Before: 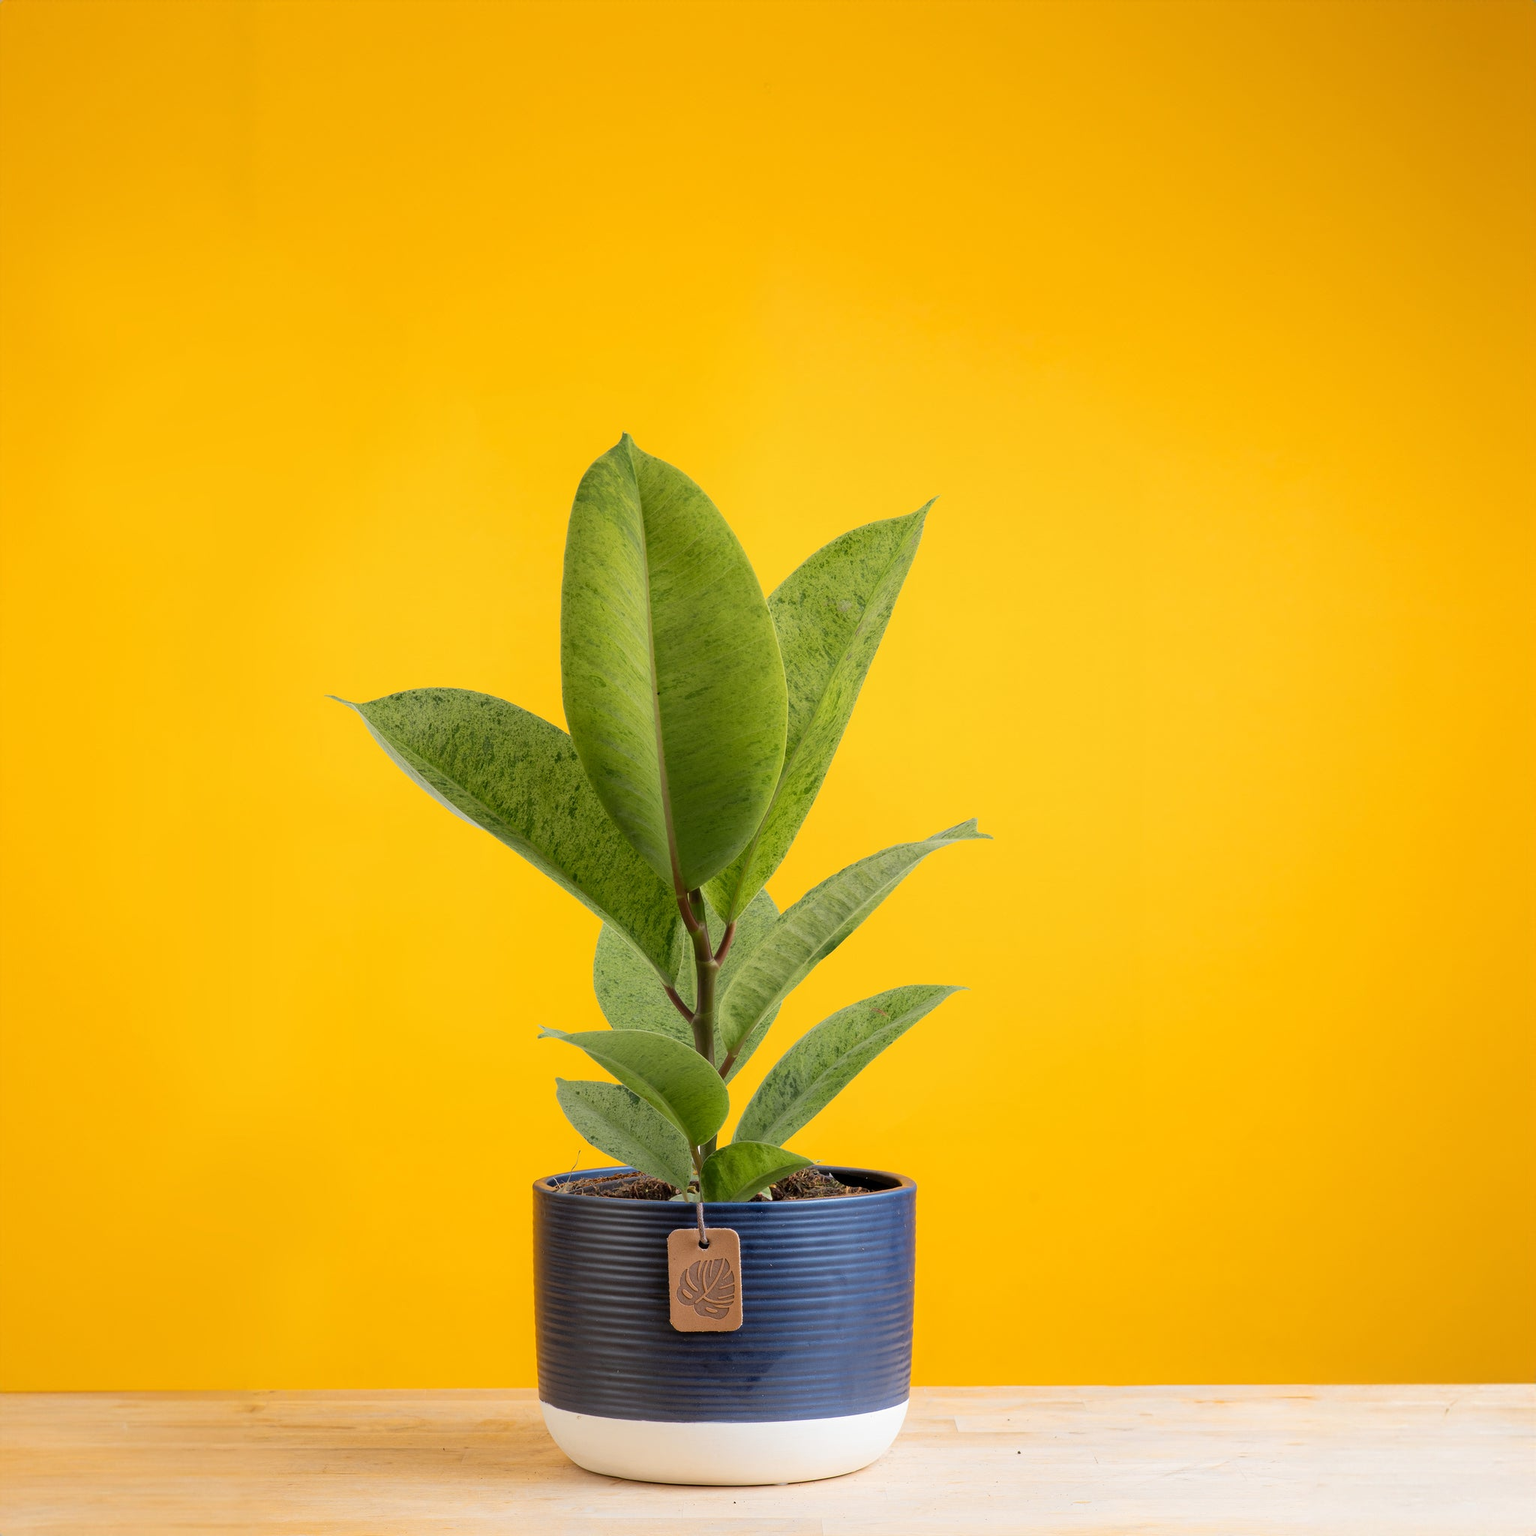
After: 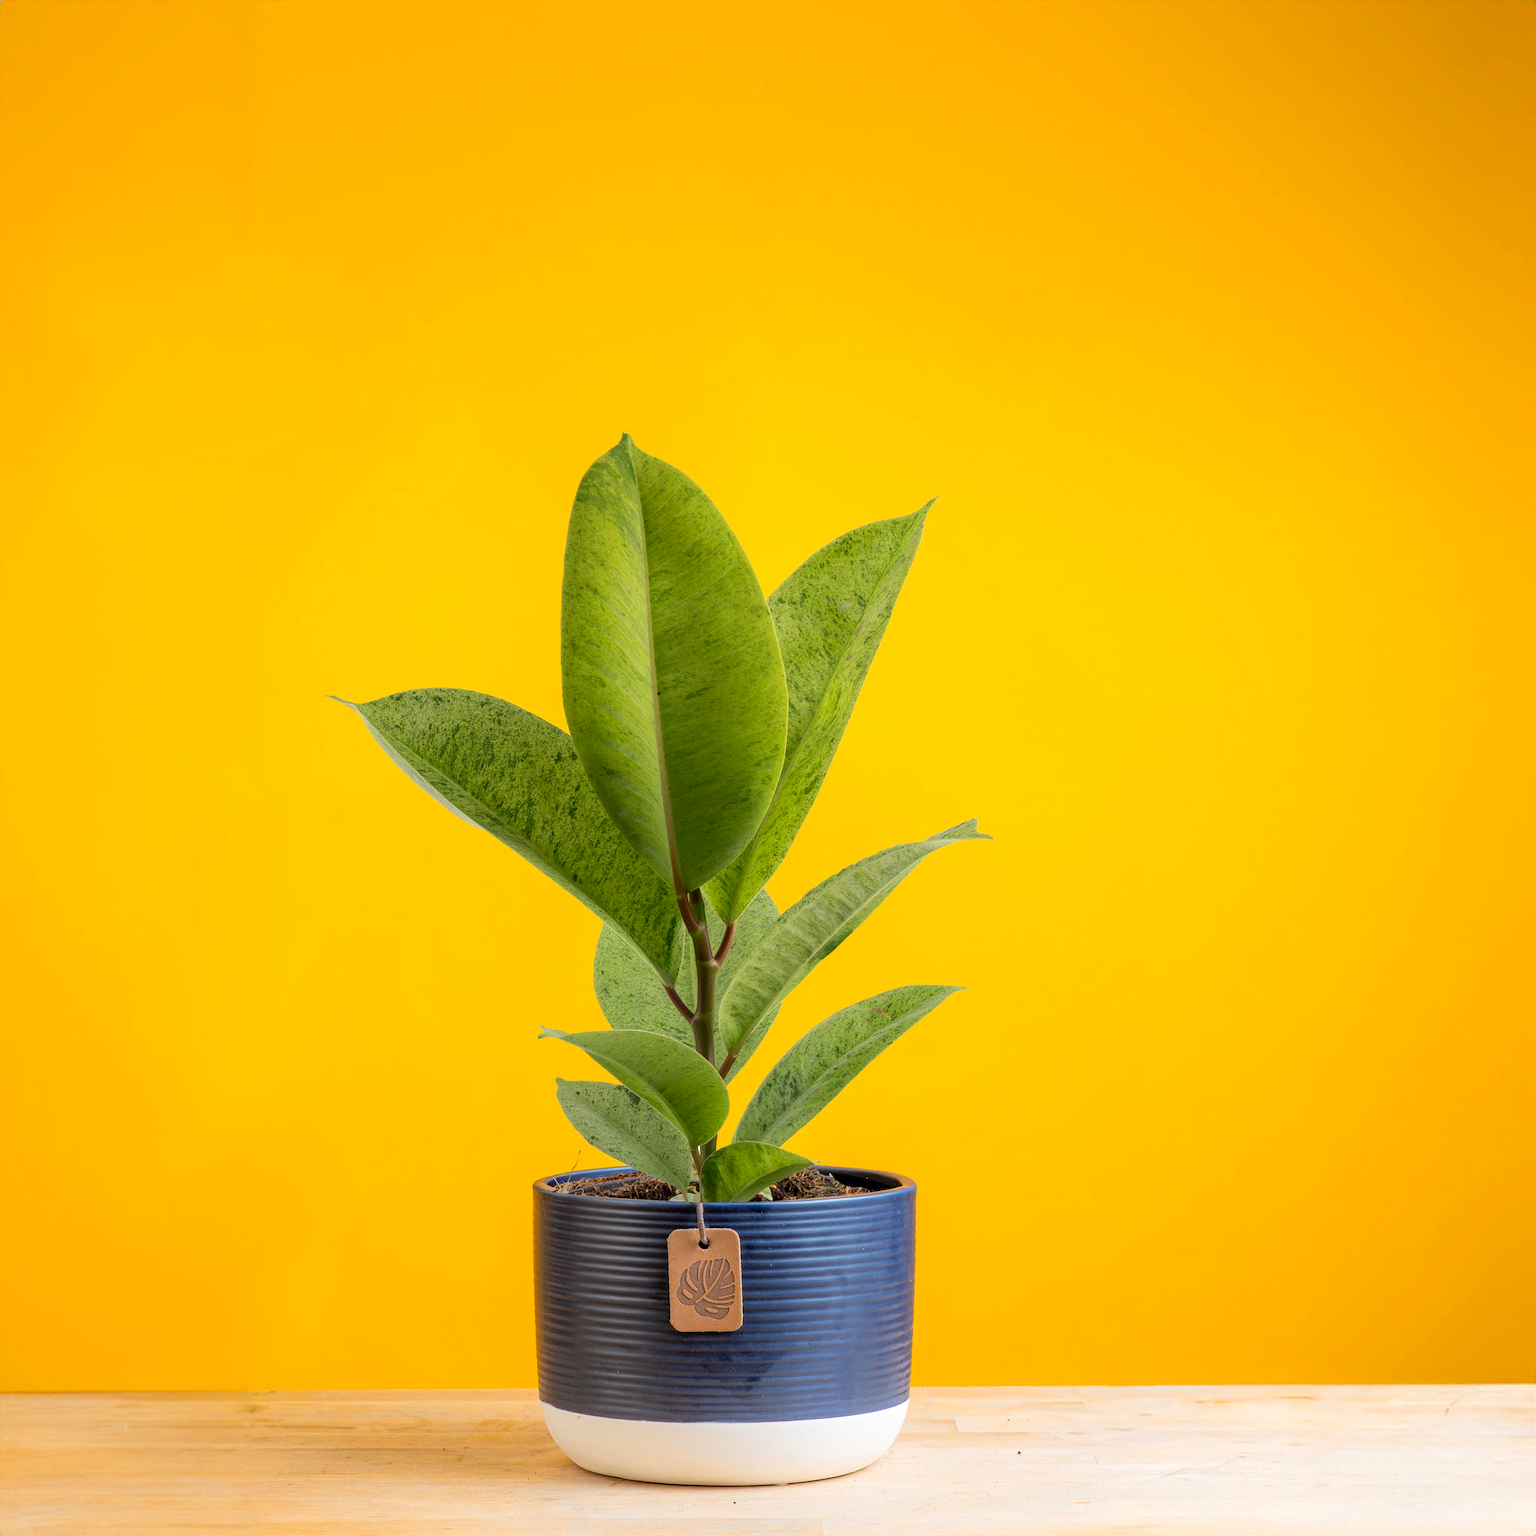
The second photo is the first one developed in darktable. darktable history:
local contrast: on, module defaults
contrast brightness saturation: contrast 0.031, brightness 0.068, saturation 0.13
